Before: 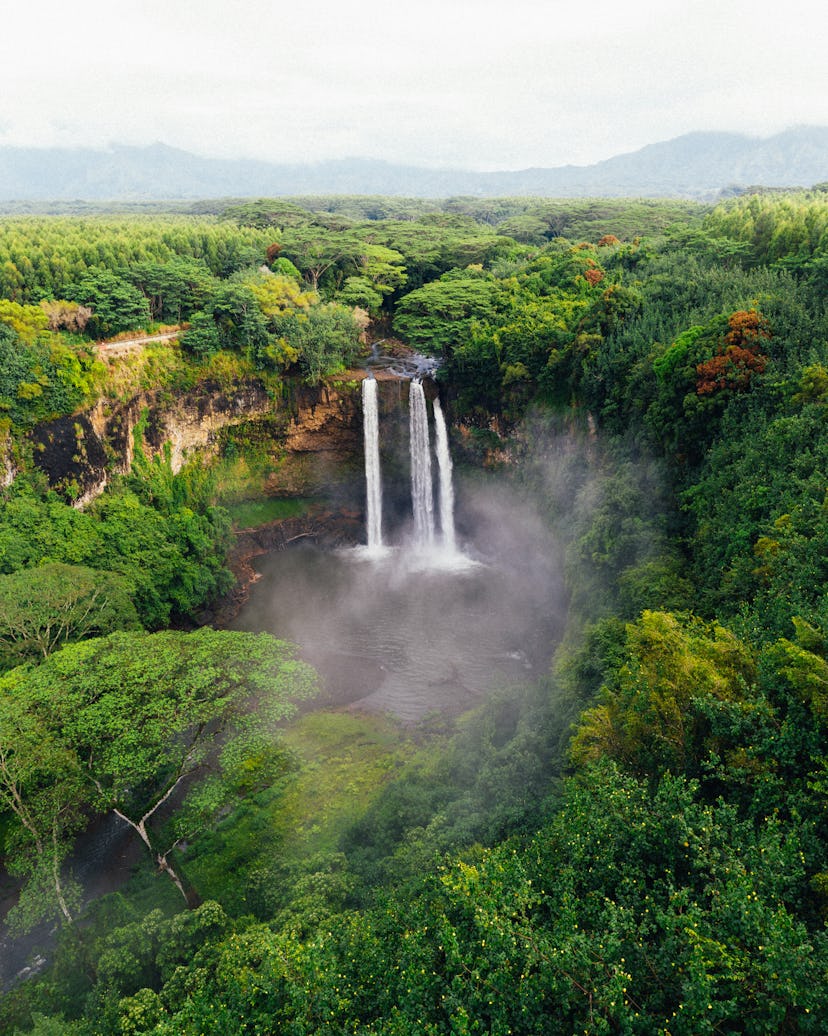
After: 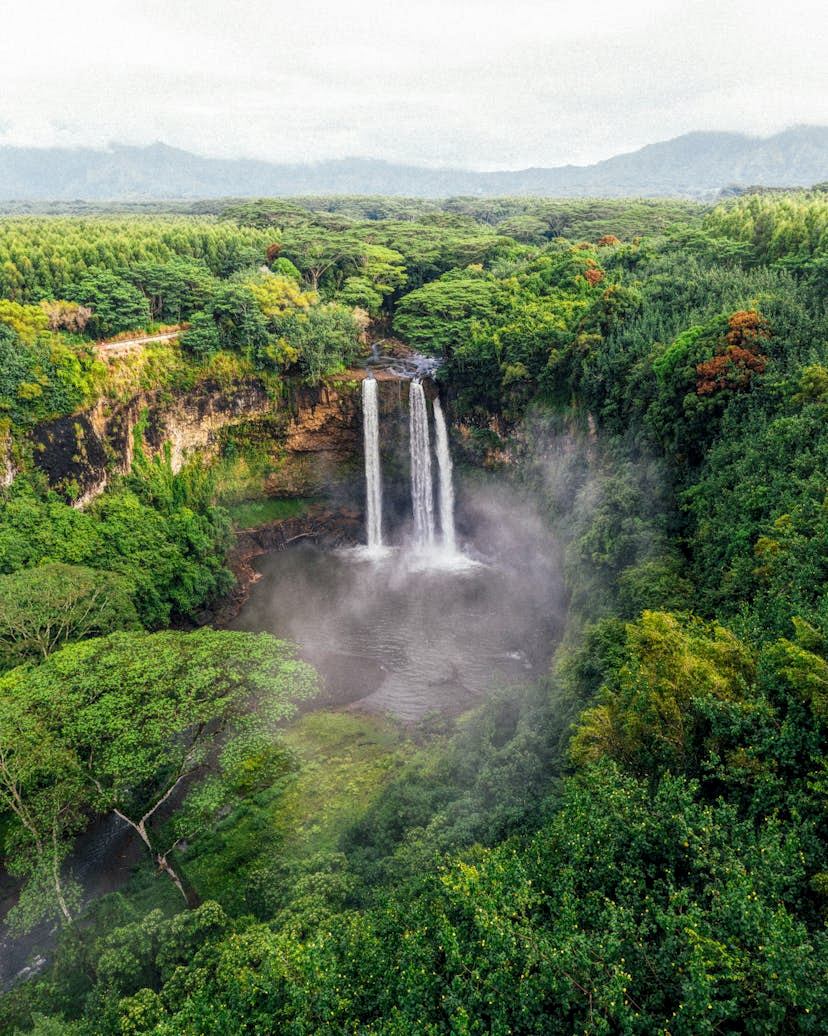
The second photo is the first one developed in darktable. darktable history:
local contrast: highlights 74%, shadows 55%, detail 176%, midtone range 0.206
